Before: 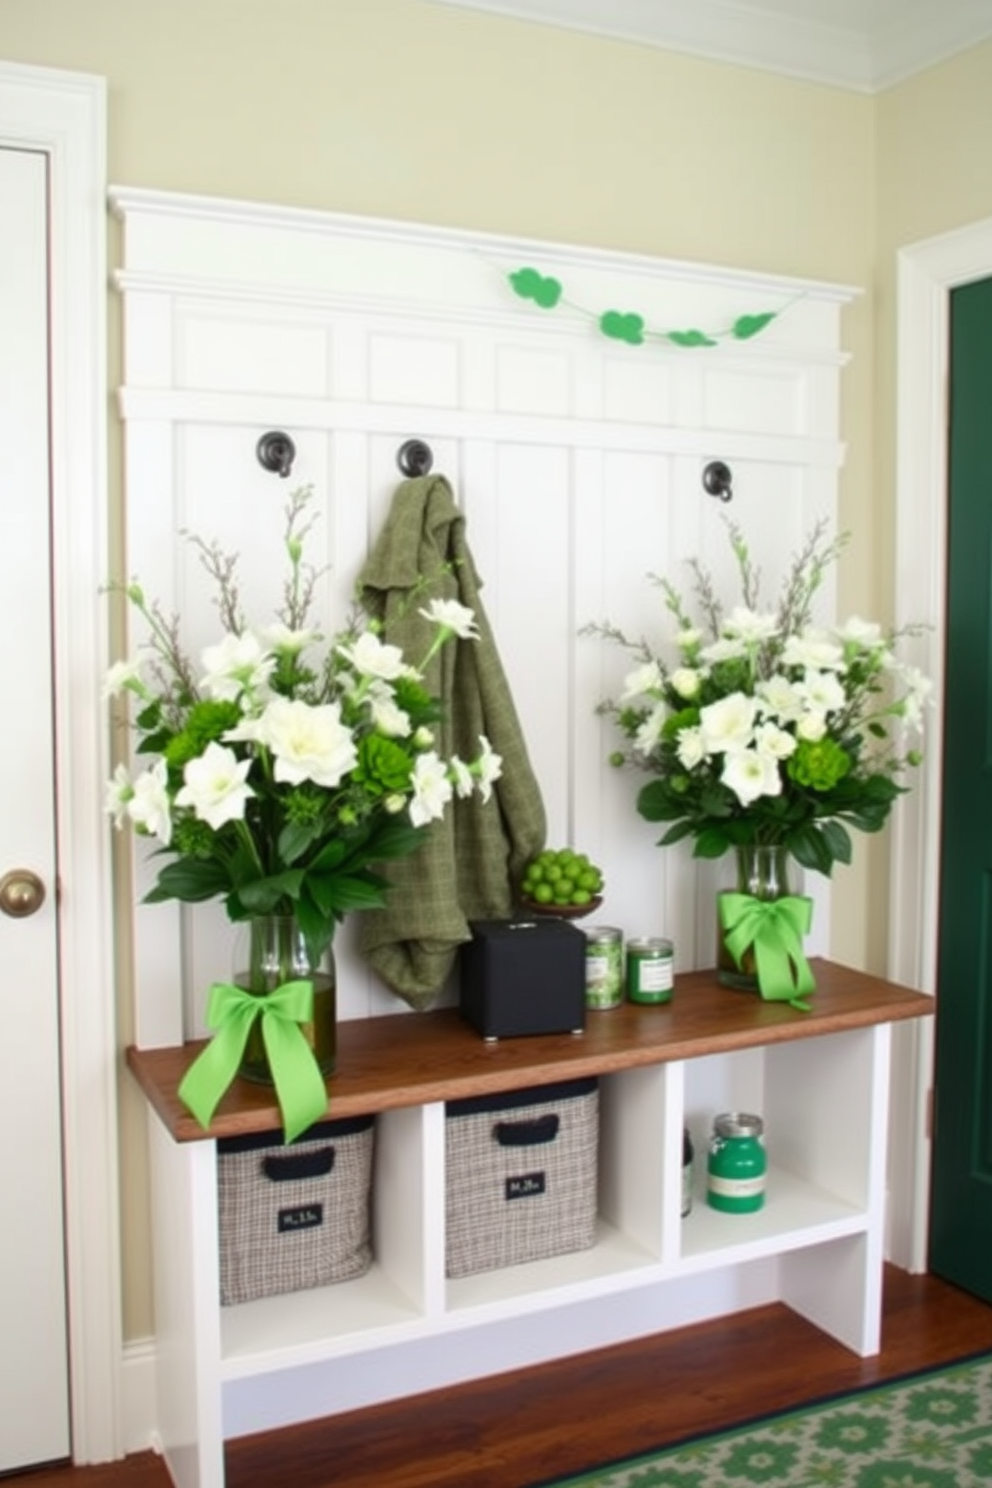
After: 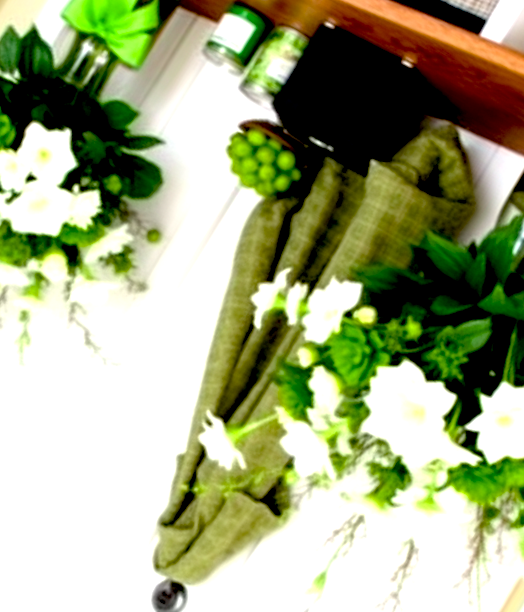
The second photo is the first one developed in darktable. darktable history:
color balance rgb: perceptual saturation grading › global saturation 31.153%, global vibrance 15.138%
crop and rotate: angle 148.51°, left 9.092%, top 15.649%, right 4.464%, bottom 16.967%
exposure: black level correction 0.033, exposure 0.902 EV, compensate highlight preservation false
